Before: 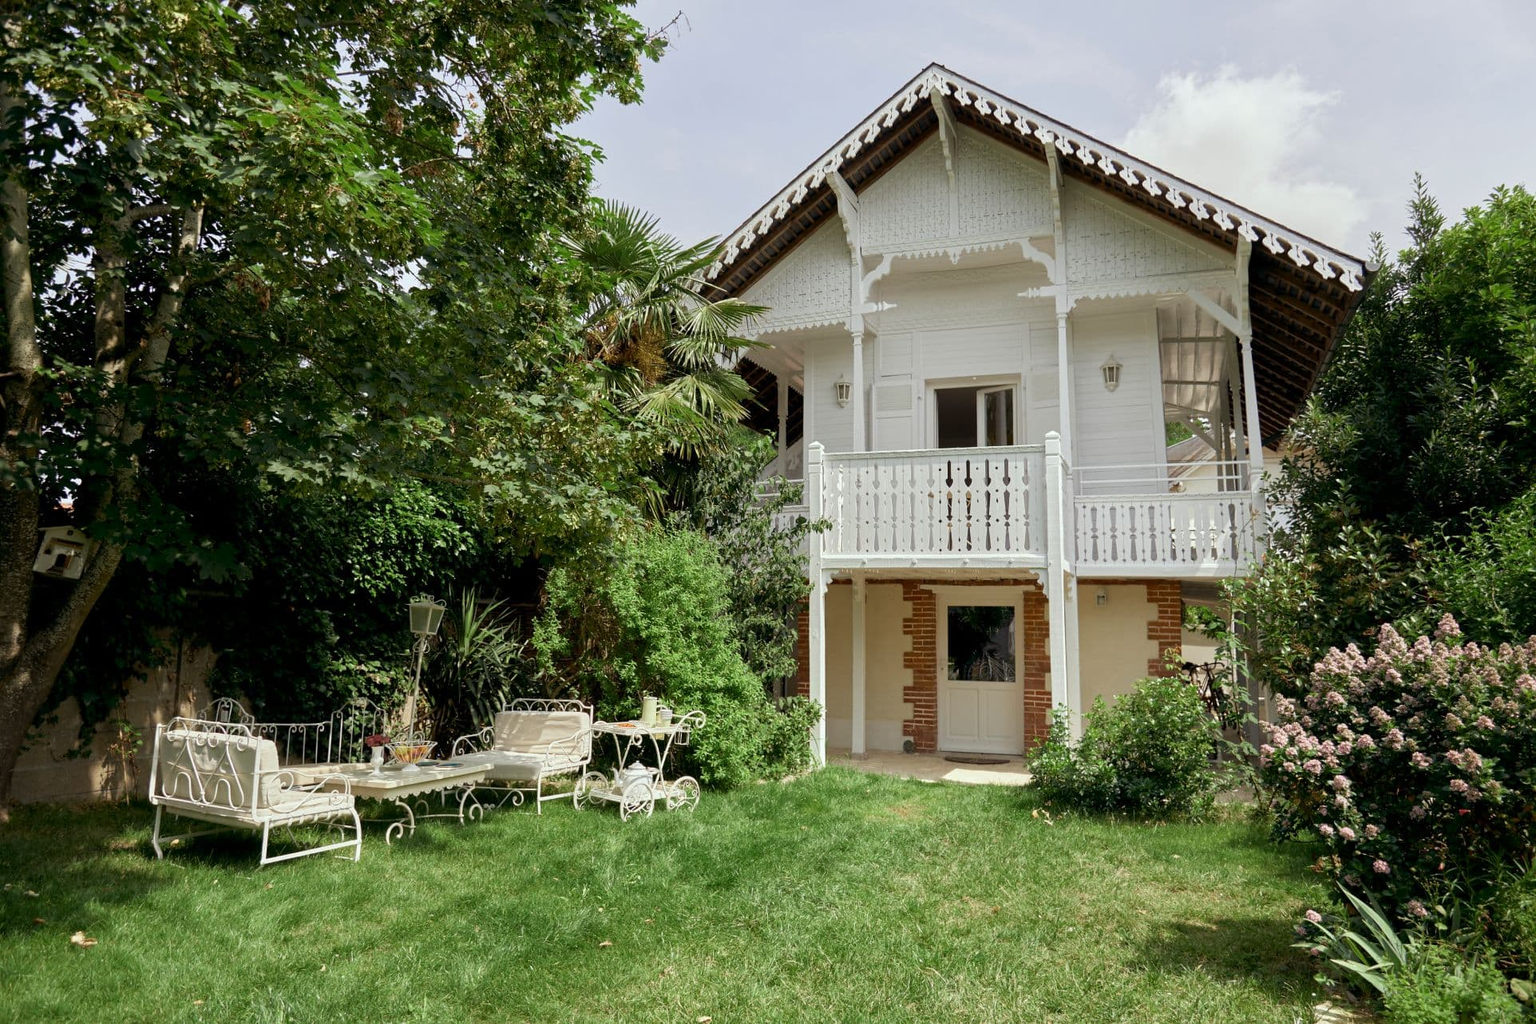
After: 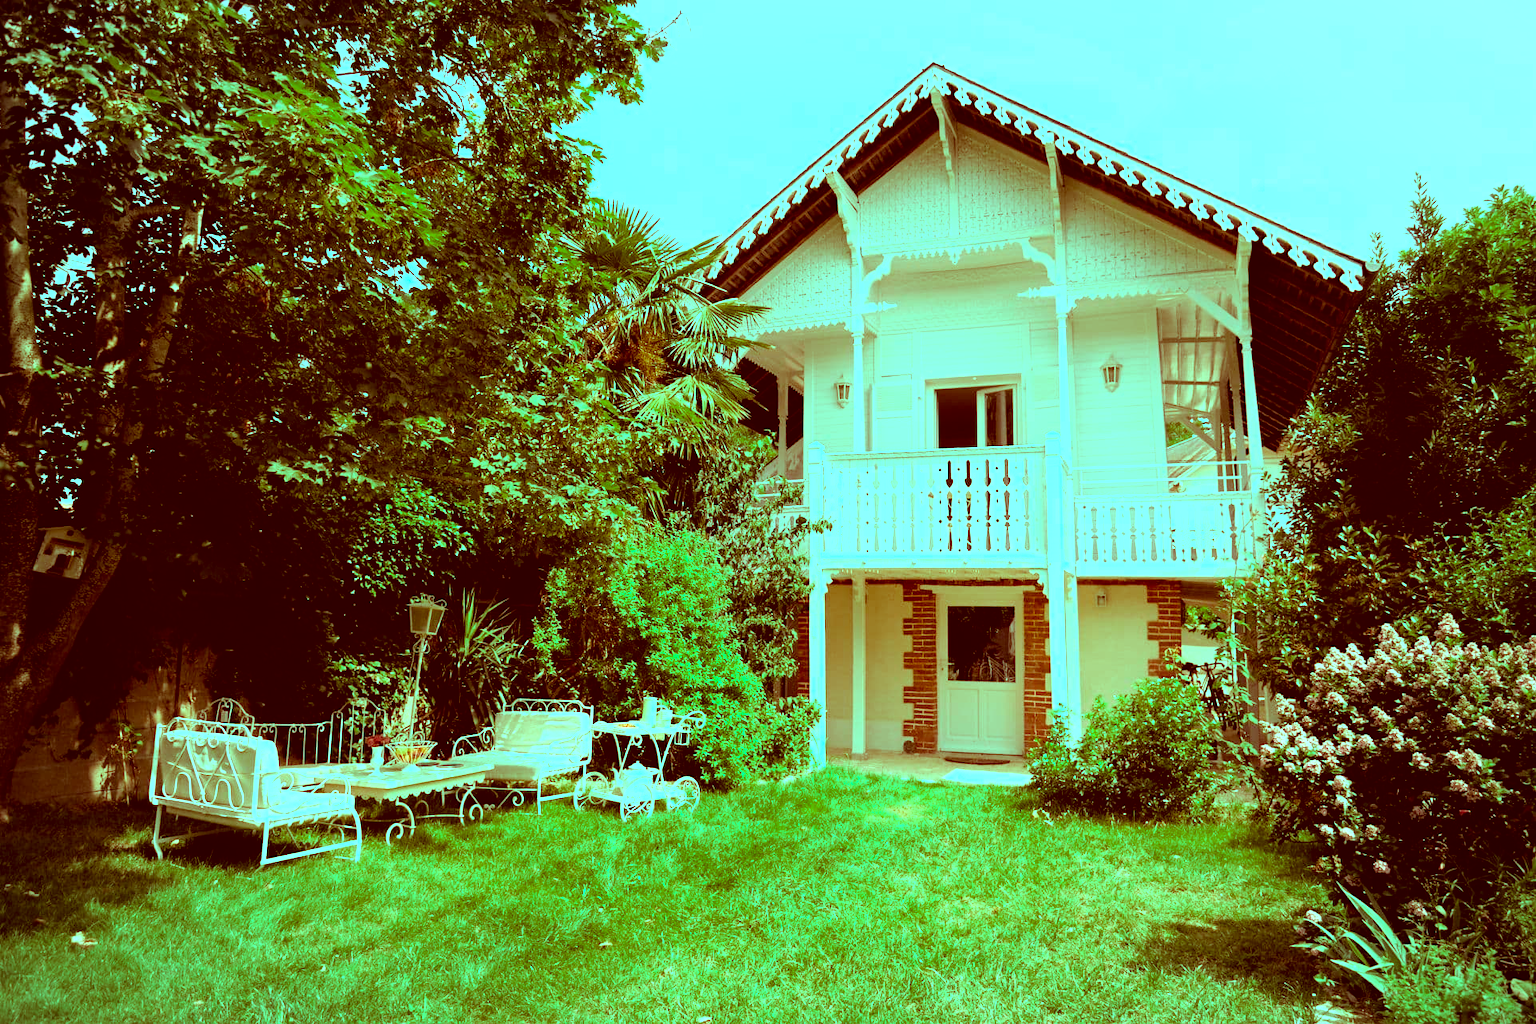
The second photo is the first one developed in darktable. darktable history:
color correction: highlights a* 9.16, highlights b* 8.98, shadows a* 39.37, shadows b* 39.57, saturation 0.797
vignetting: fall-off radius 99.25%, brightness -0.404, saturation -0.306, width/height ratio 1.336
color balance rgb: highlights gain › luminance 19.814%, highlights gain › chroma 13.063%, highlights gain › hue 171.82°, perceptual saturation grading › global saturation 25.774%
tone equalizer: -8 EV -0.78 EV, -7 EV -0.731 EV, -6 EV -0.622 EV, -5 EV -0.369 EV, -3 EV 0.392 EV, -2 EV 0.6 EV, -1 EV 0.698 EV, +0 EV 0.746 EV
